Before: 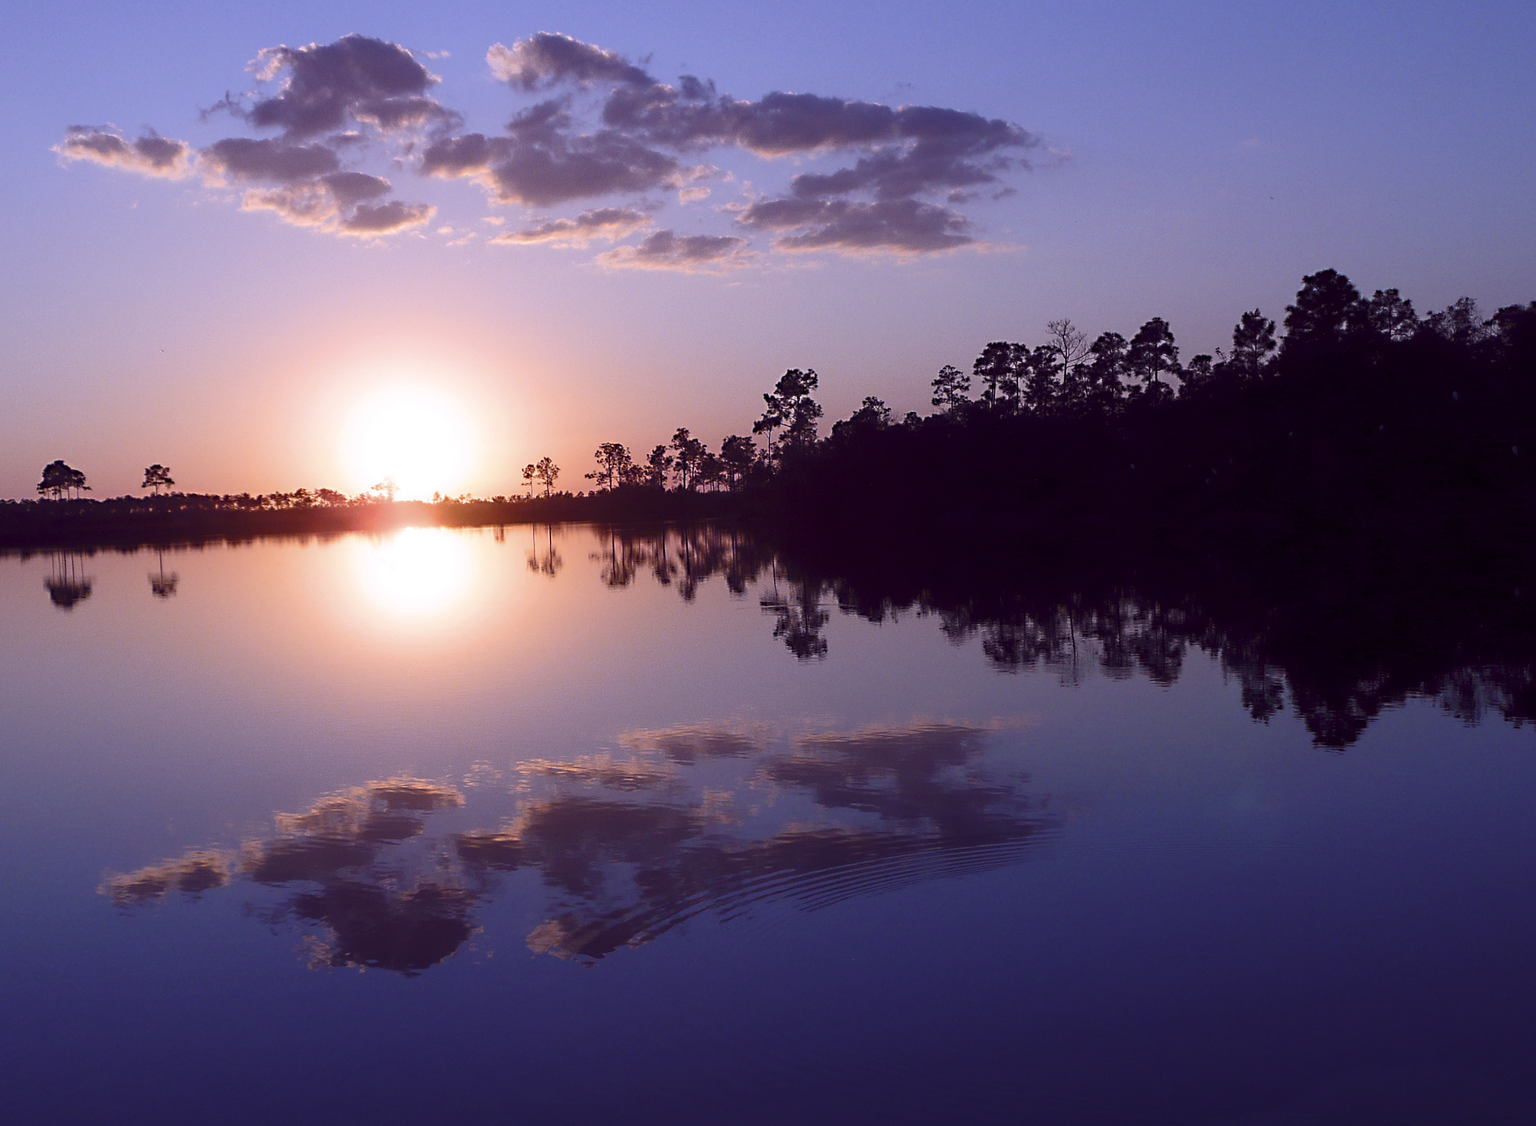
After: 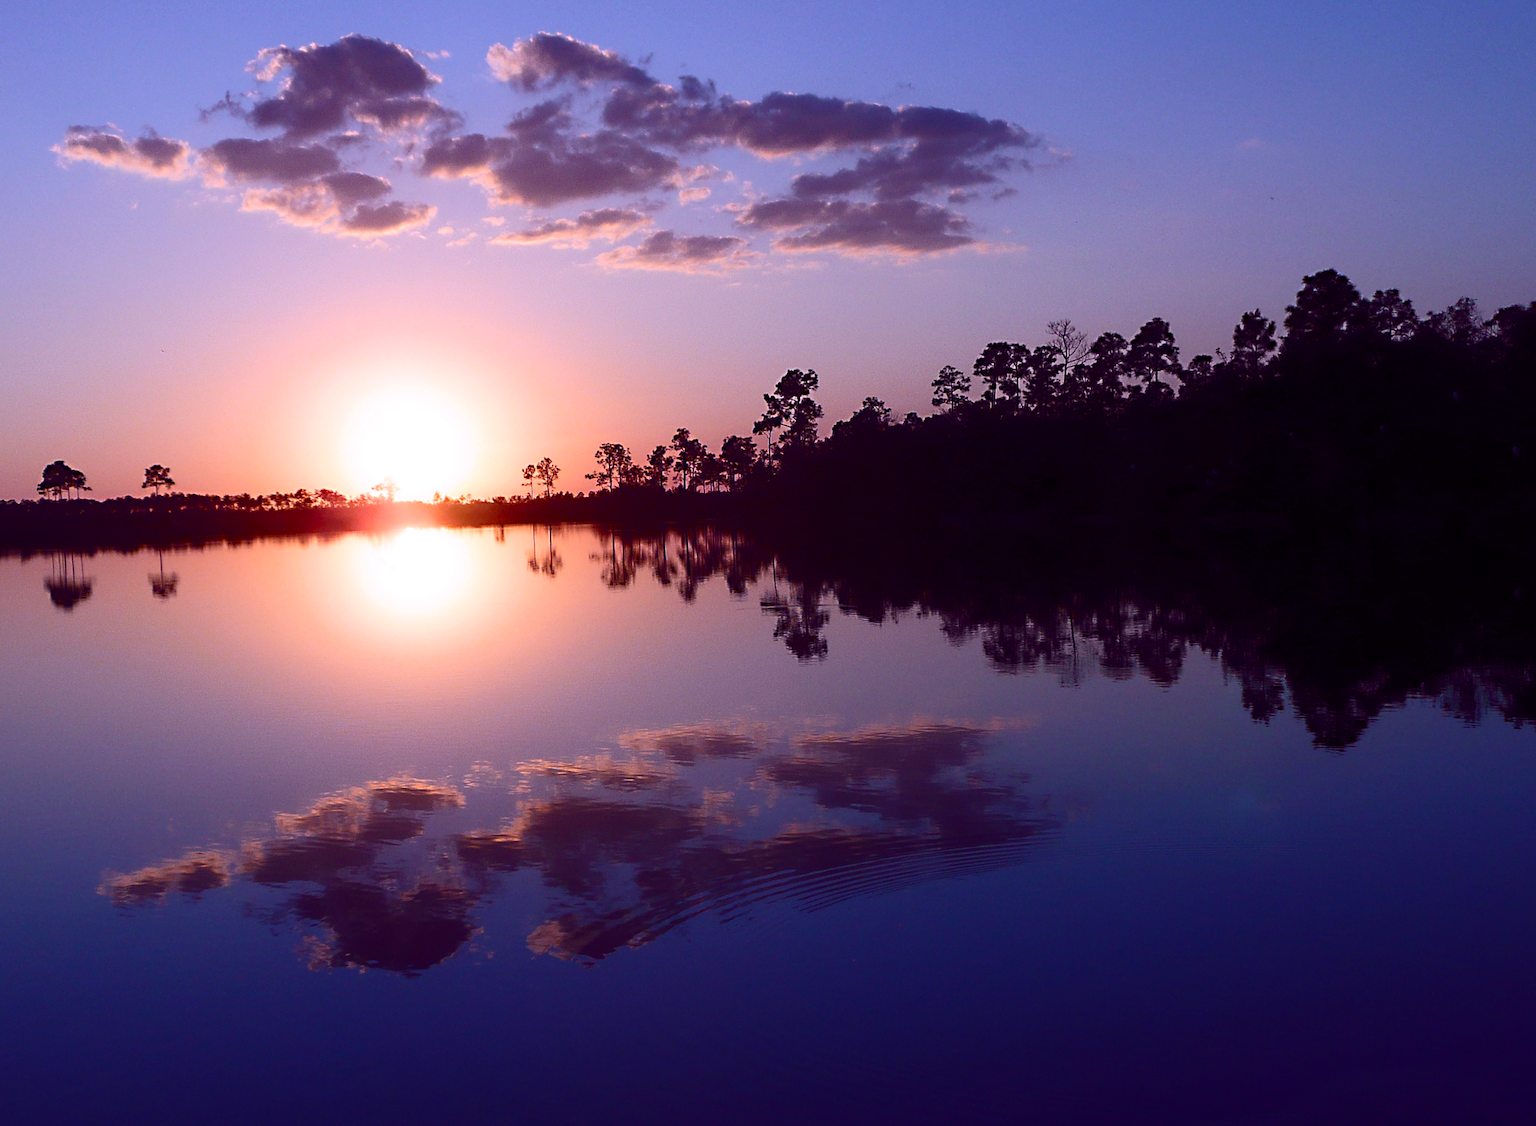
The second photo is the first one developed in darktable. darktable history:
contrast brightness saturation: contrast 0.134, brightness -0.064, saturation 0.151
